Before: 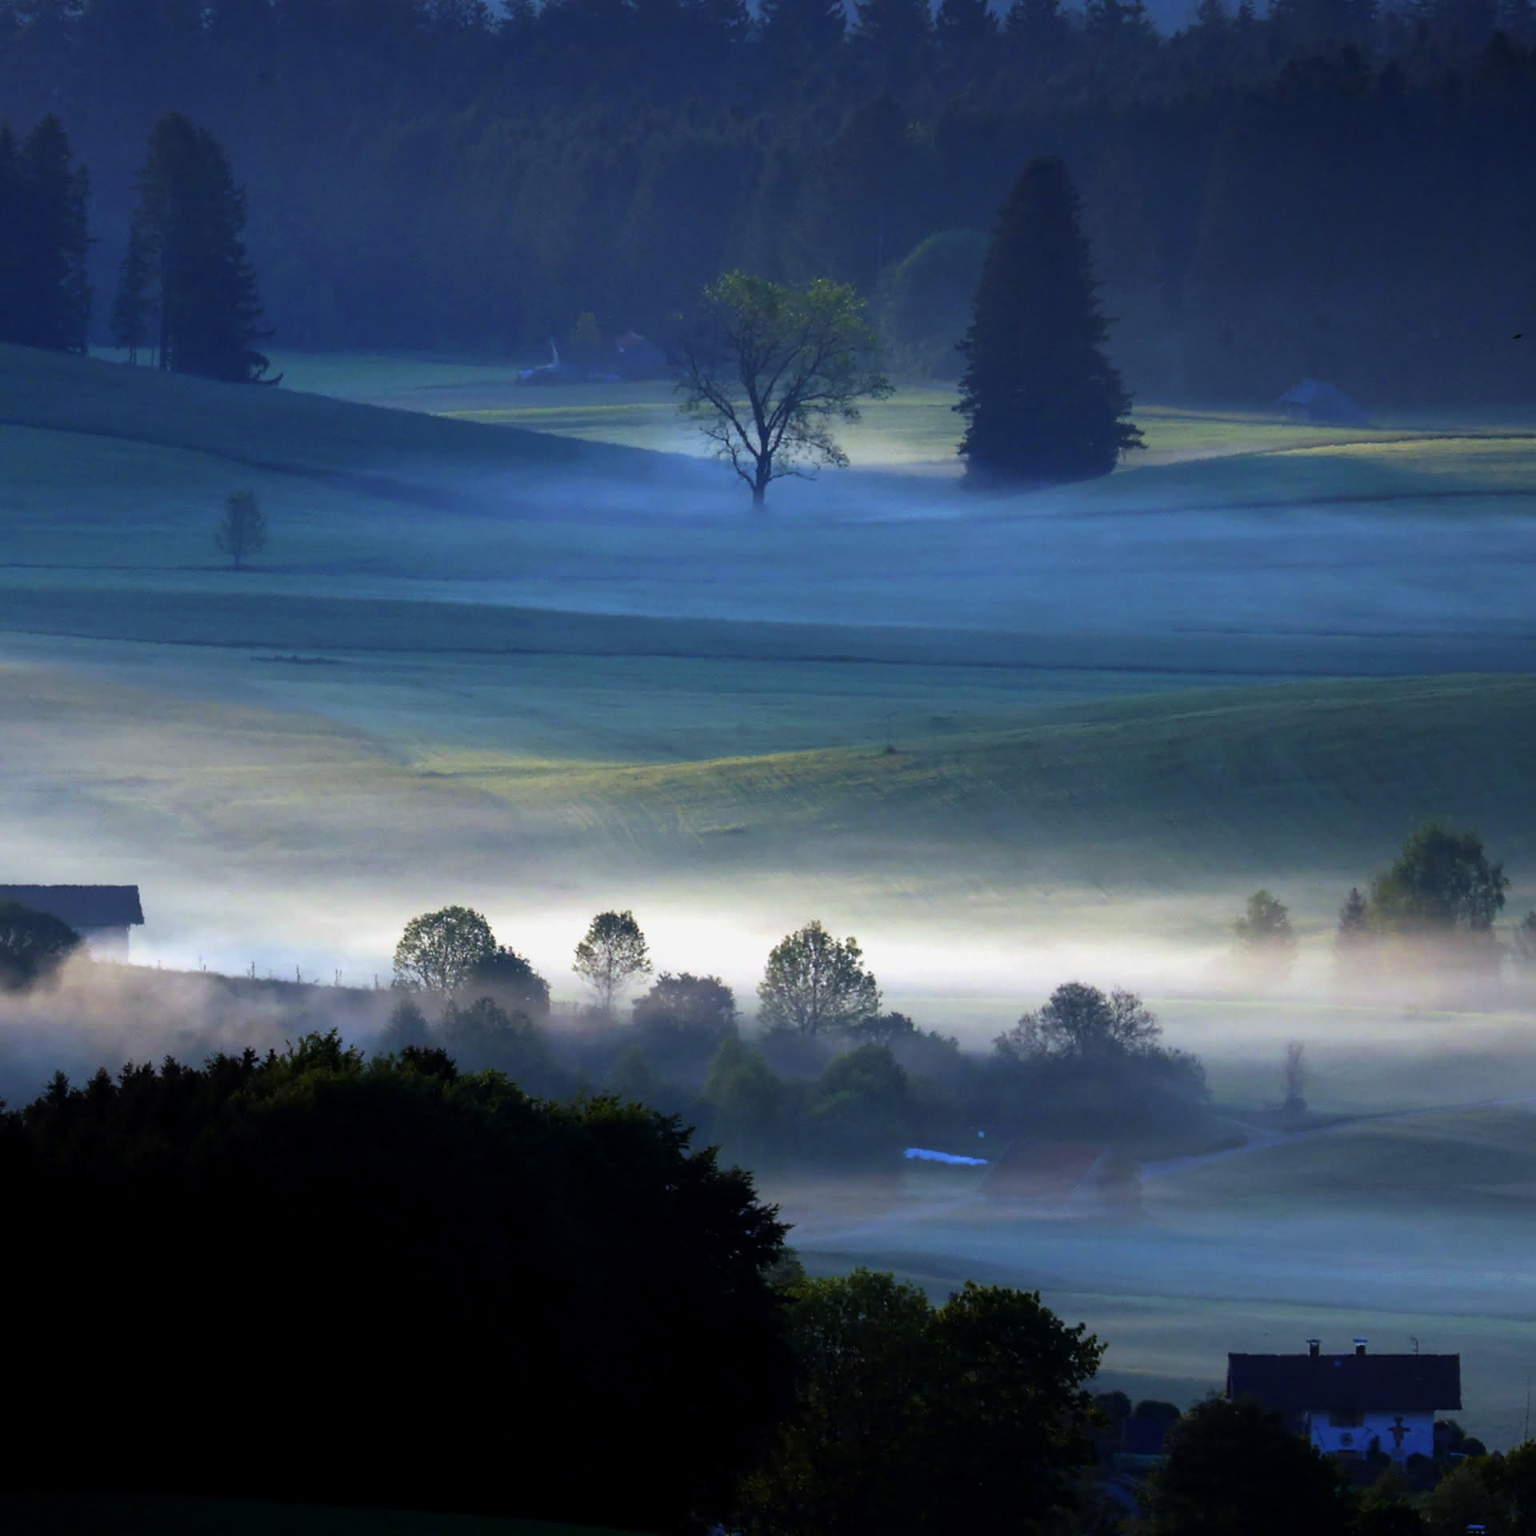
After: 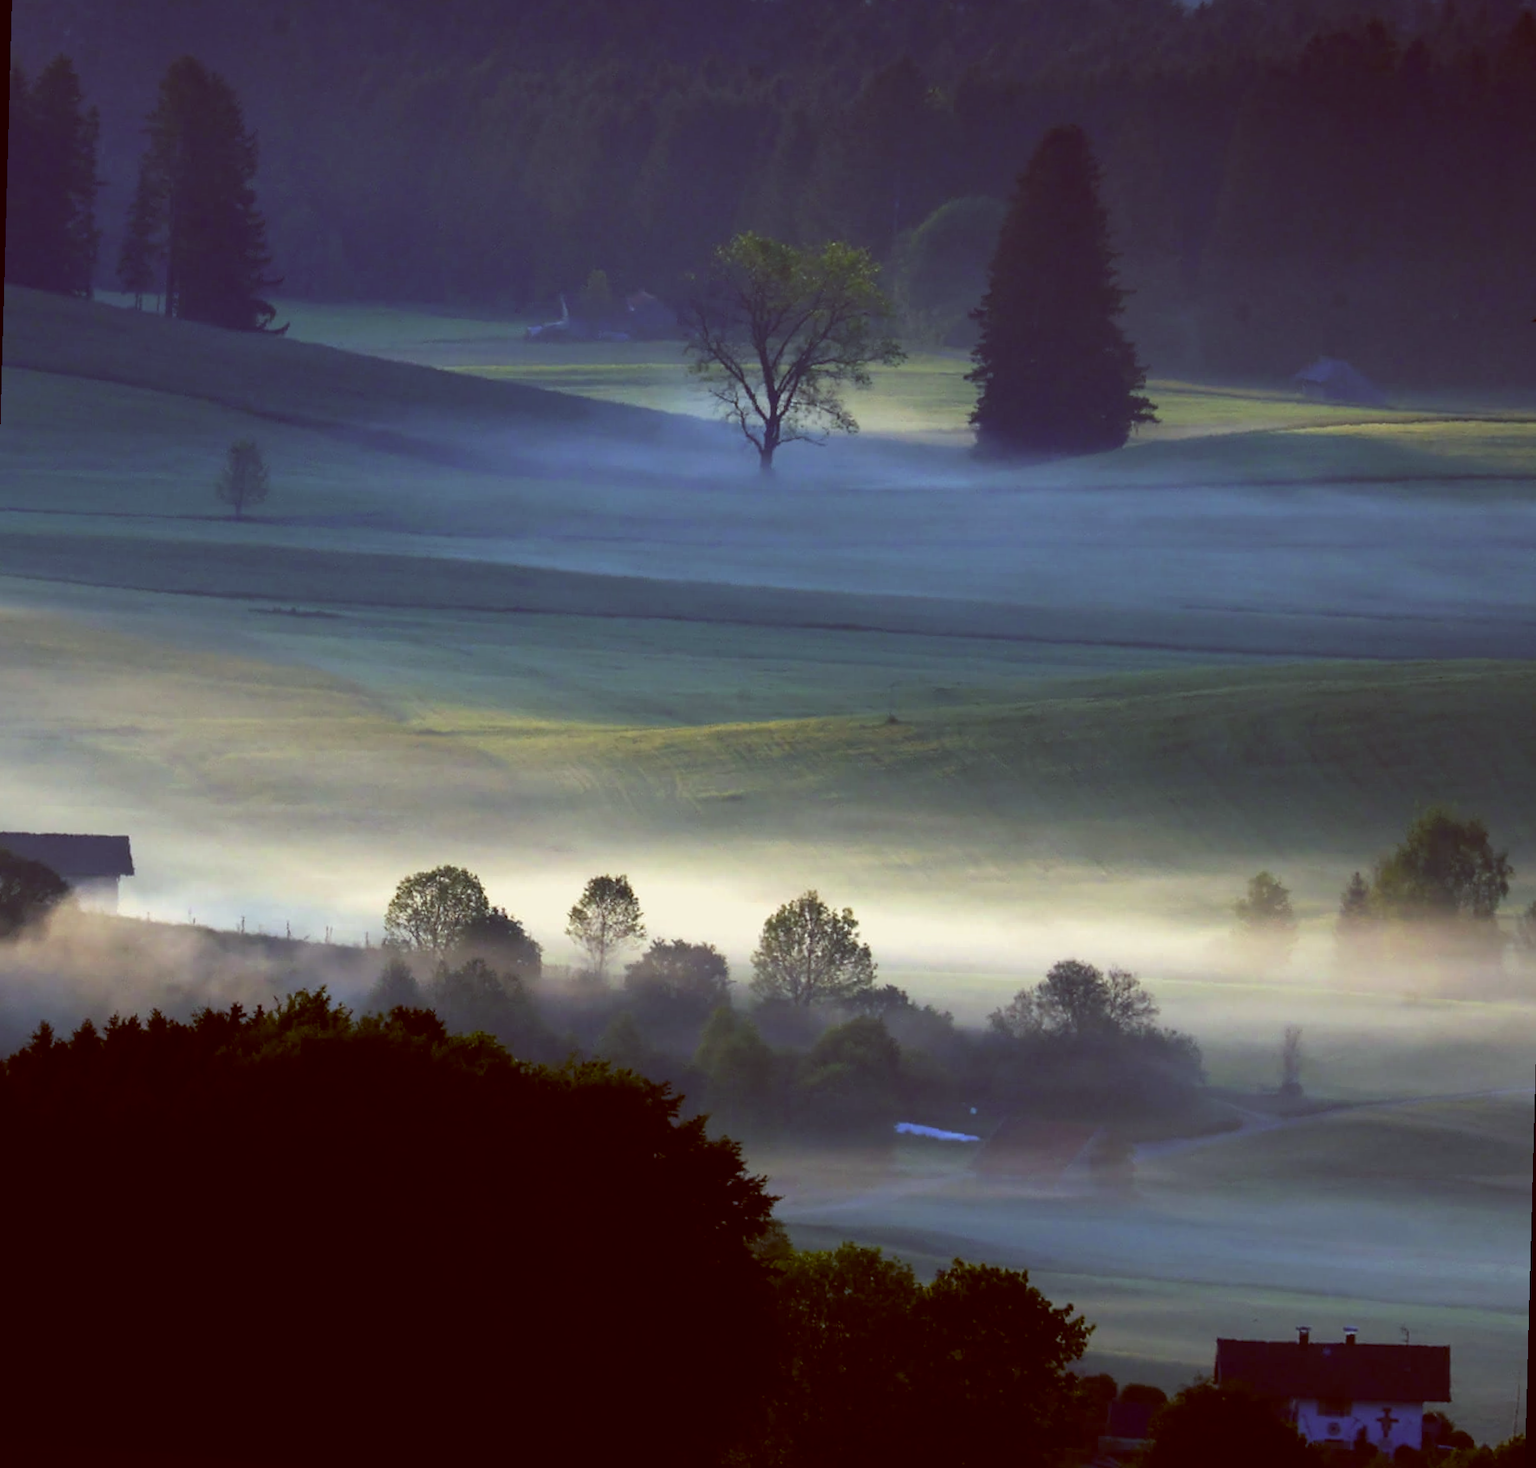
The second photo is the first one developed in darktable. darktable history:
rotate and perspective: rotation 1.57°, crop left 0.018, crop right 0.982, crop top 0.039, crop bottom 0.961
color balance: lift [1.001, 1.007, 1, 0.993], gamma [1.023, 1.026, 1.01, 0.974], gain [0.964, 1.059, 1.073, 0.927]
